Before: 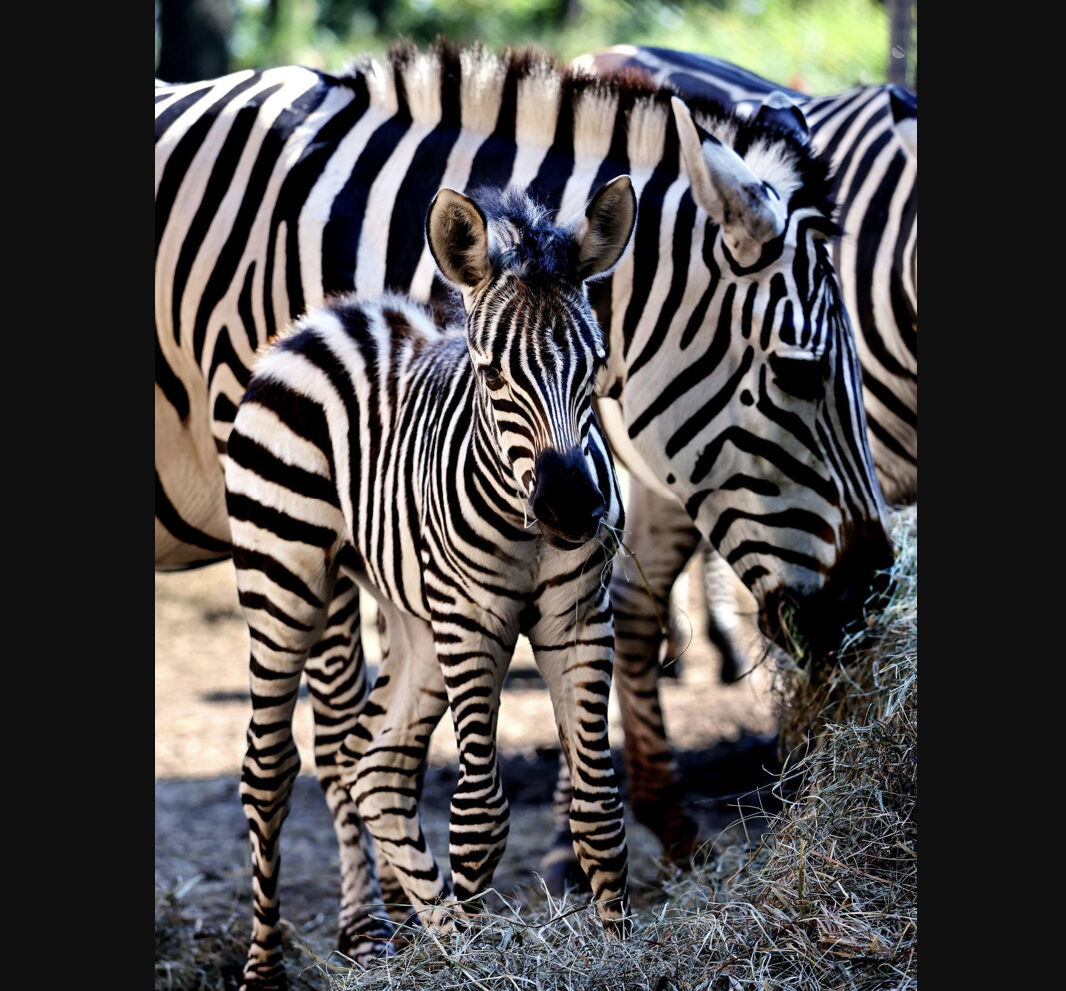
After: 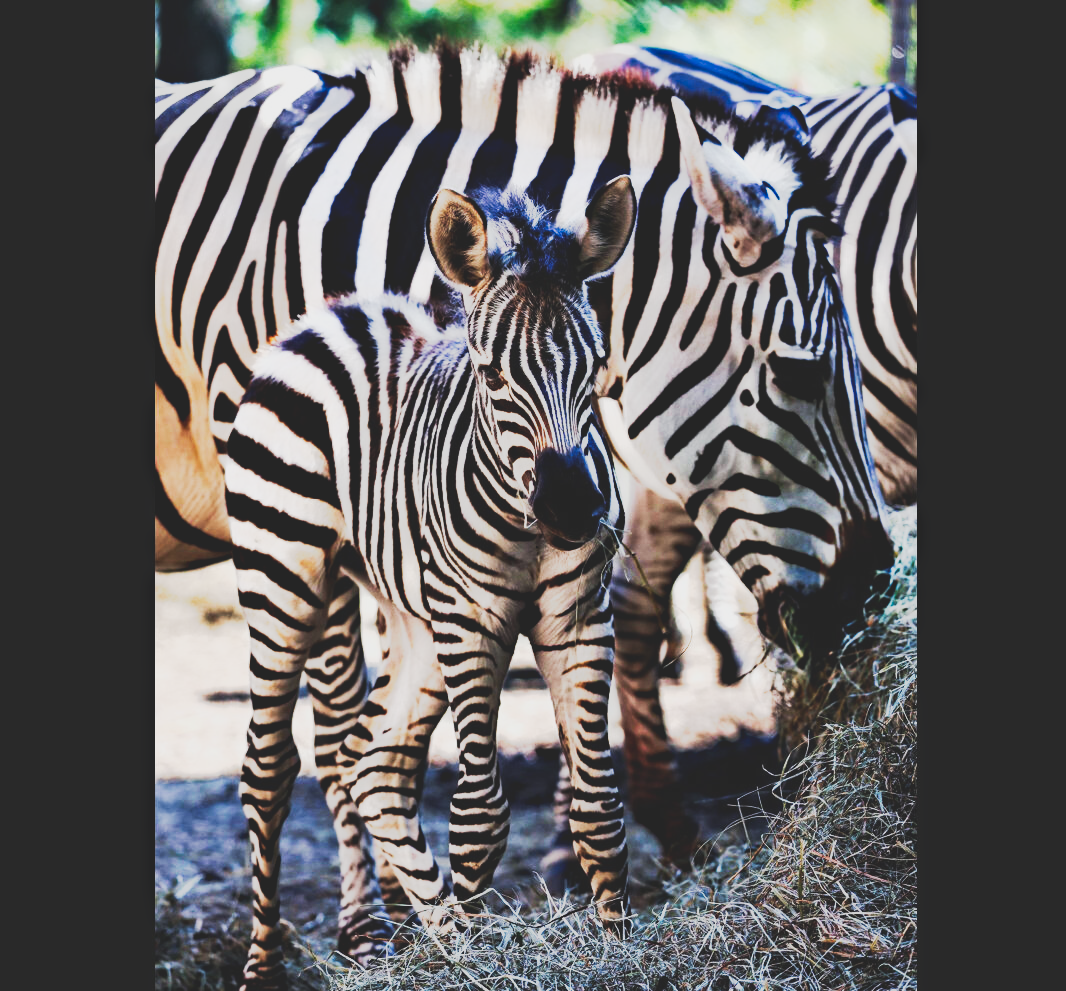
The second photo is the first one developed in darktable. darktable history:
base curve: curves: ch0 [(0, 0) (0.74, 0.67) (1, 1)], preserve colors none
haze removal: strength 0.283, distance 0.257, compatibility mode true, adaptive false
exposure: exposure 0.701 EV, compensate highlight preservation false
tone curve: curves: ch0 [(0, 0.148) (0.191, 0.225) (0.39, 0.373) (0.669, 0.716) (0.847, 0.818) (1, 0.839)], preserve colors none
